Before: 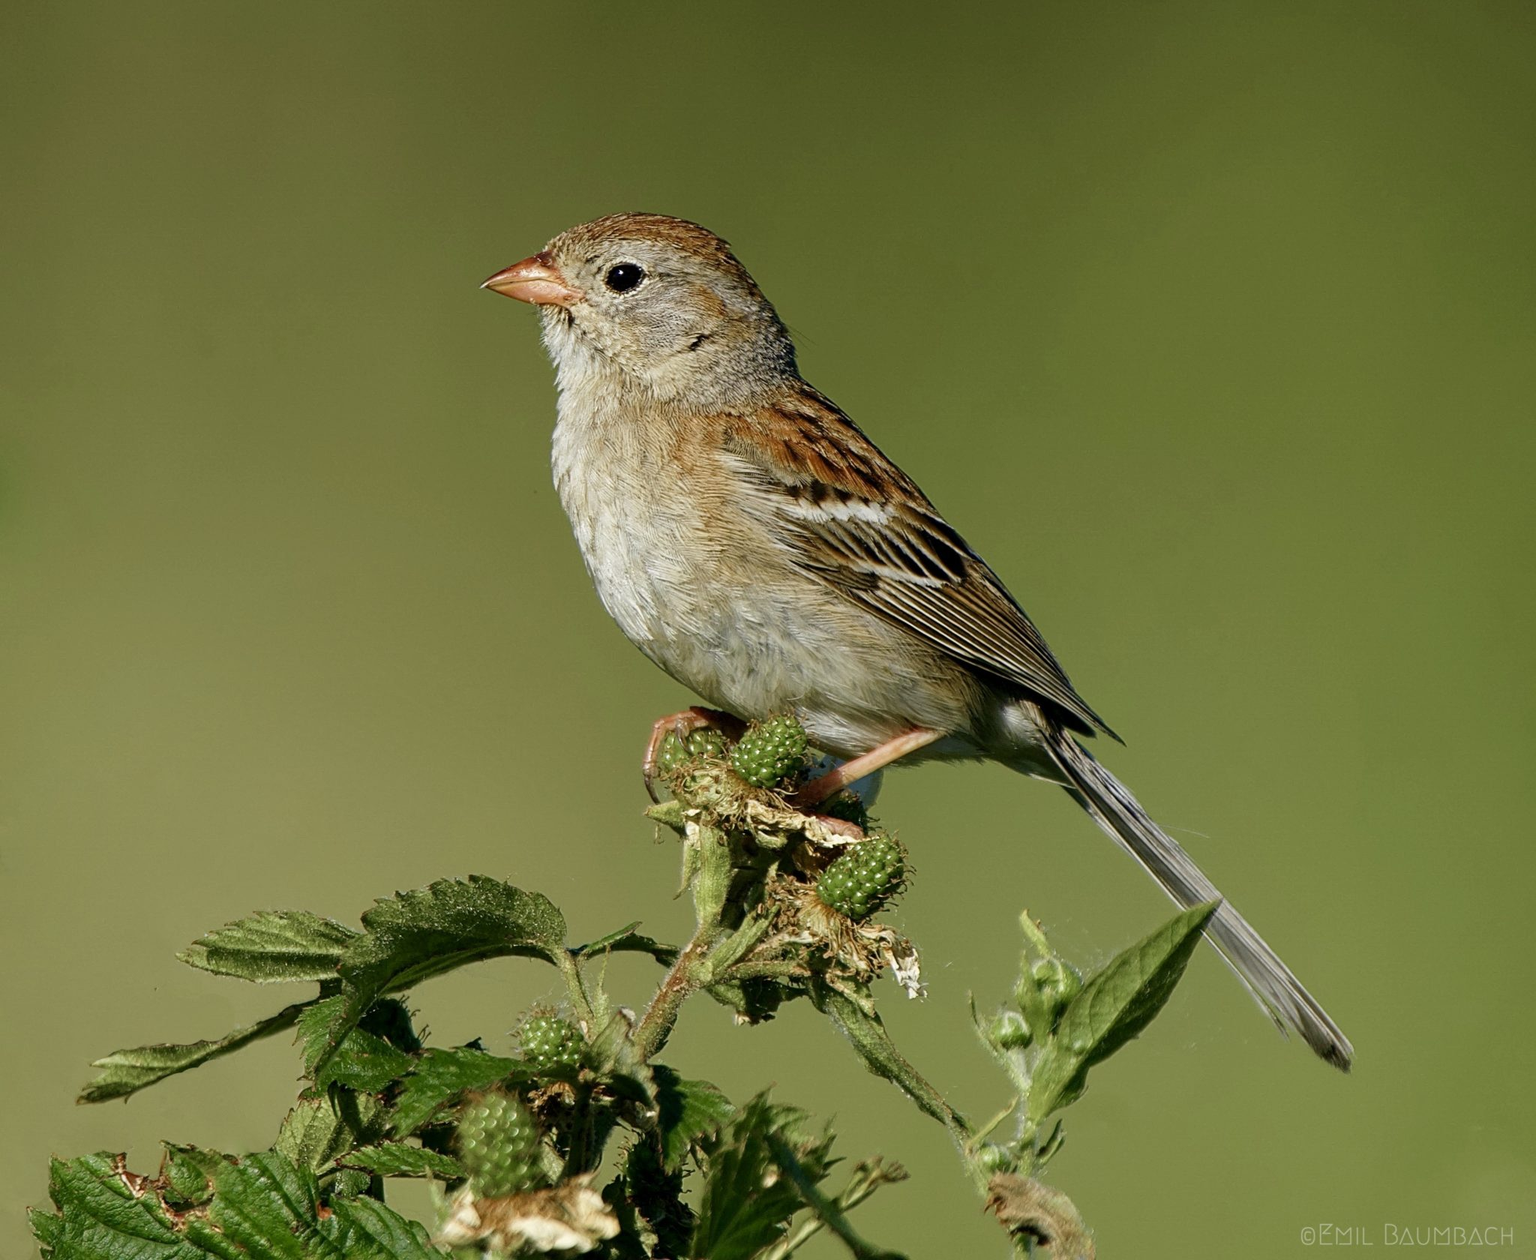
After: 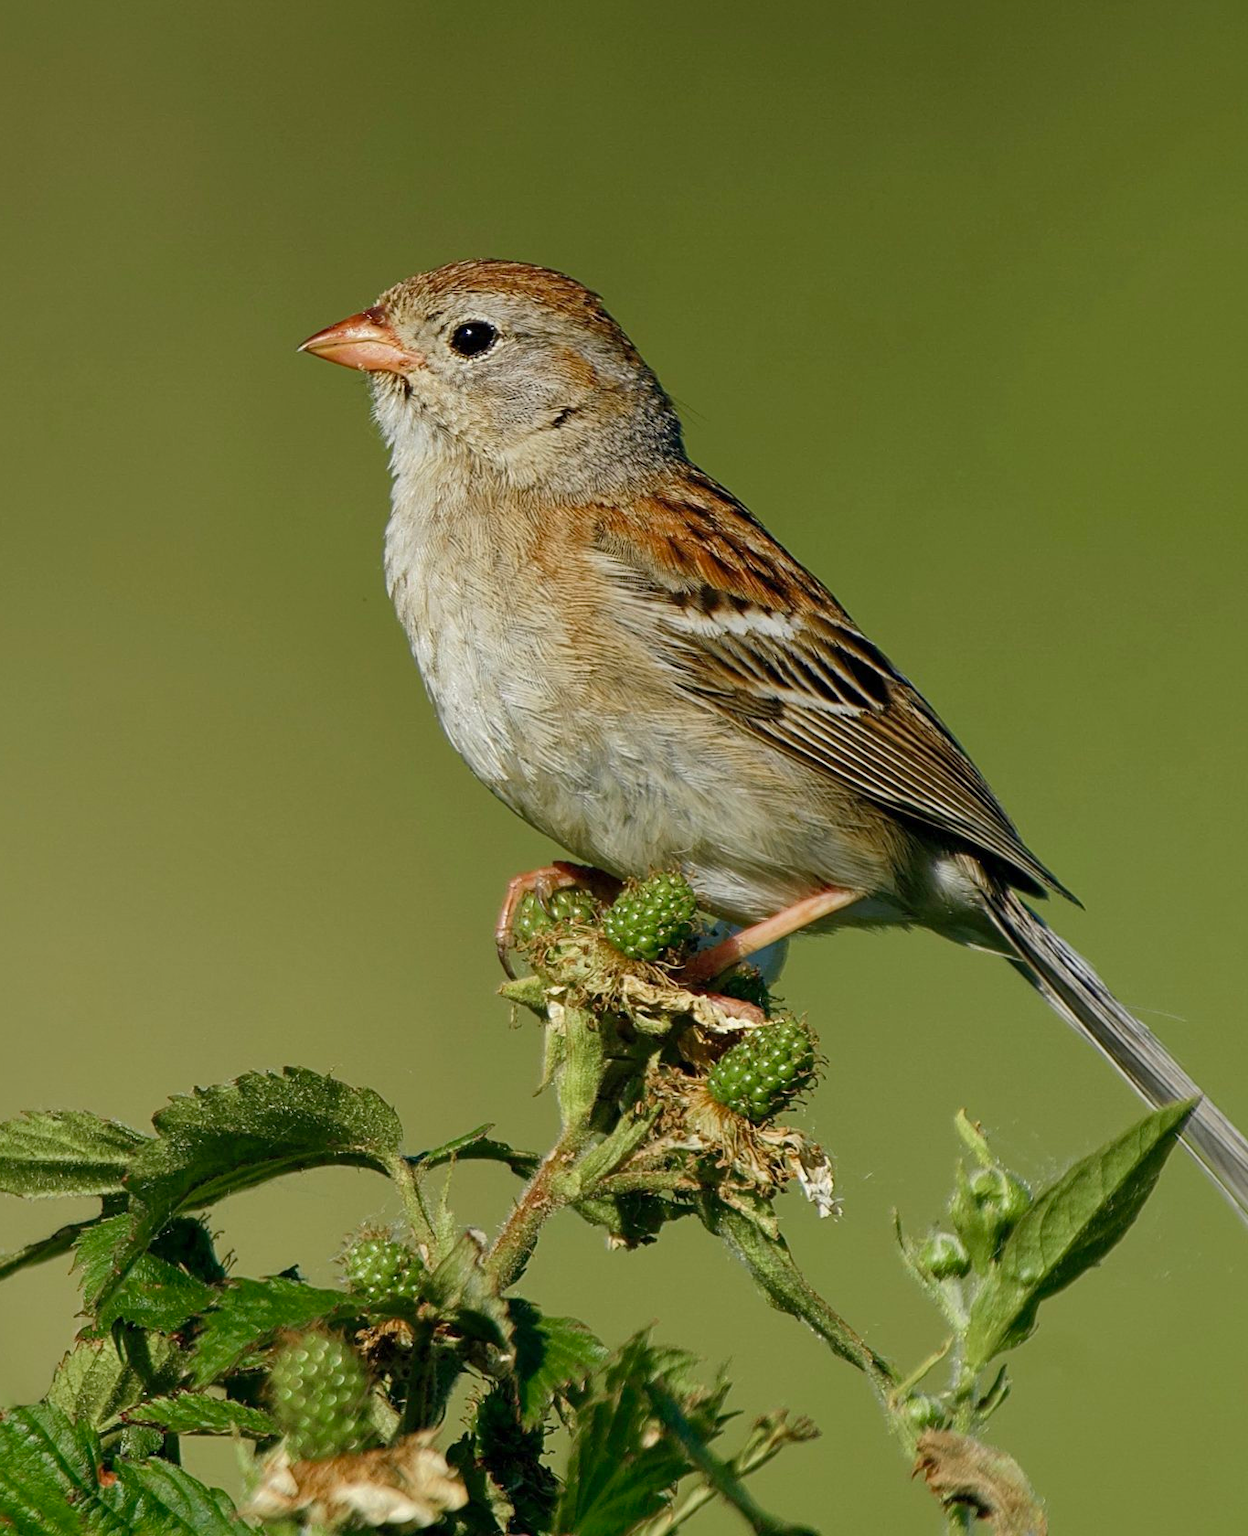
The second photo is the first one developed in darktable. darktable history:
shadows and highlights: highlights -60
crop: left 15.419%, right 17.914%
